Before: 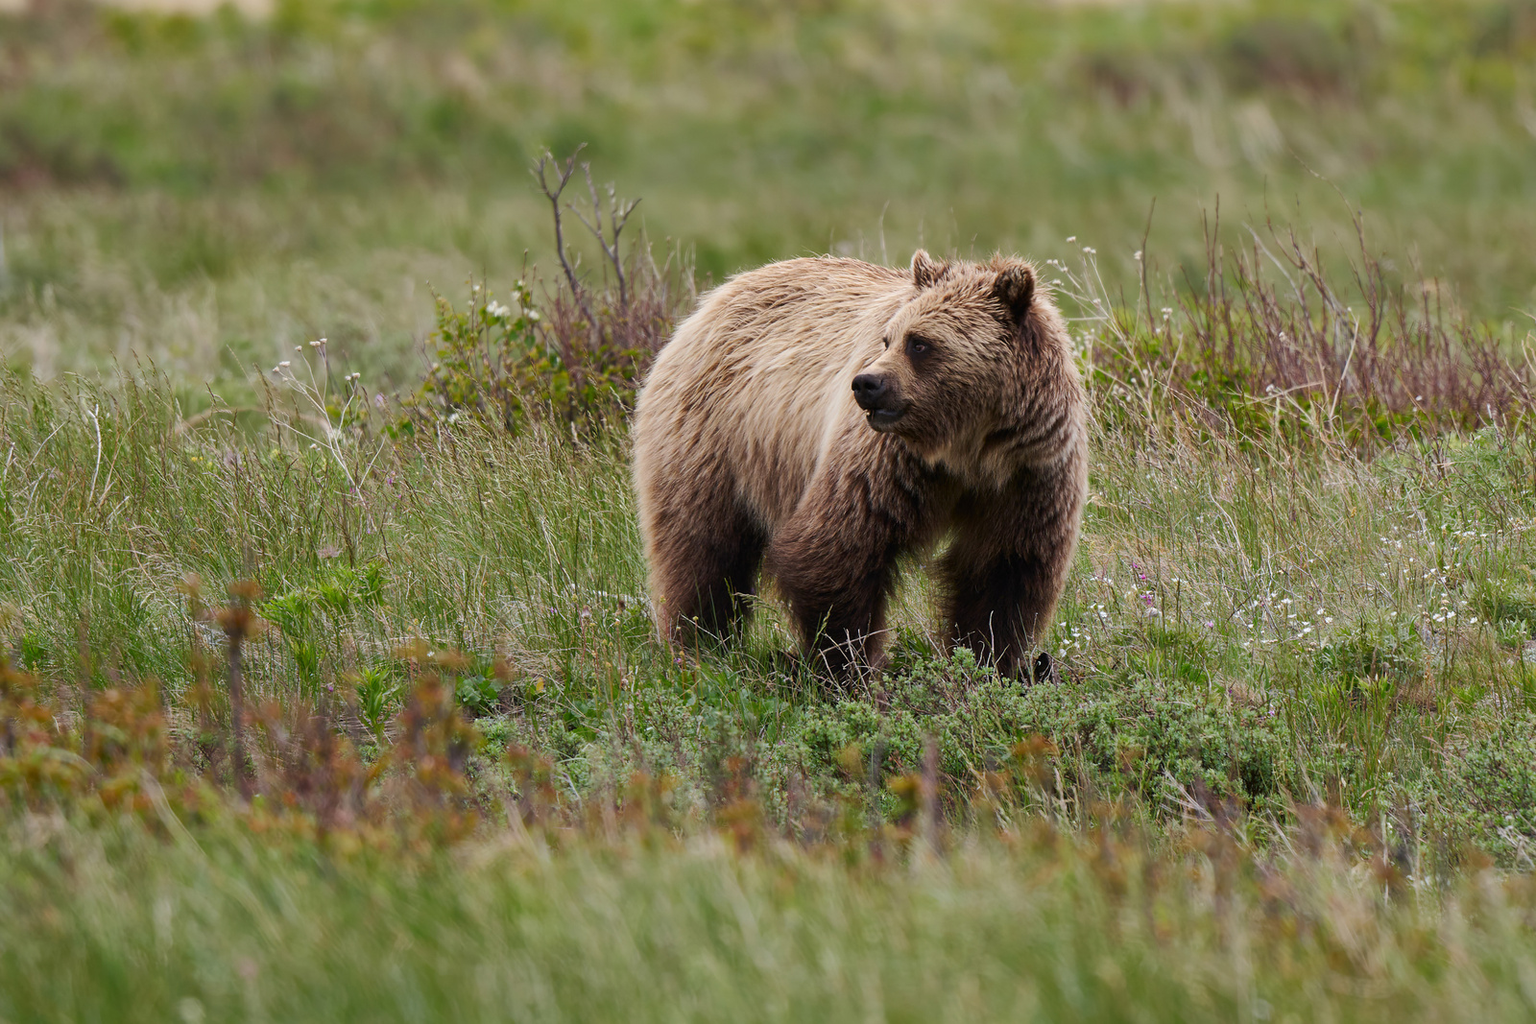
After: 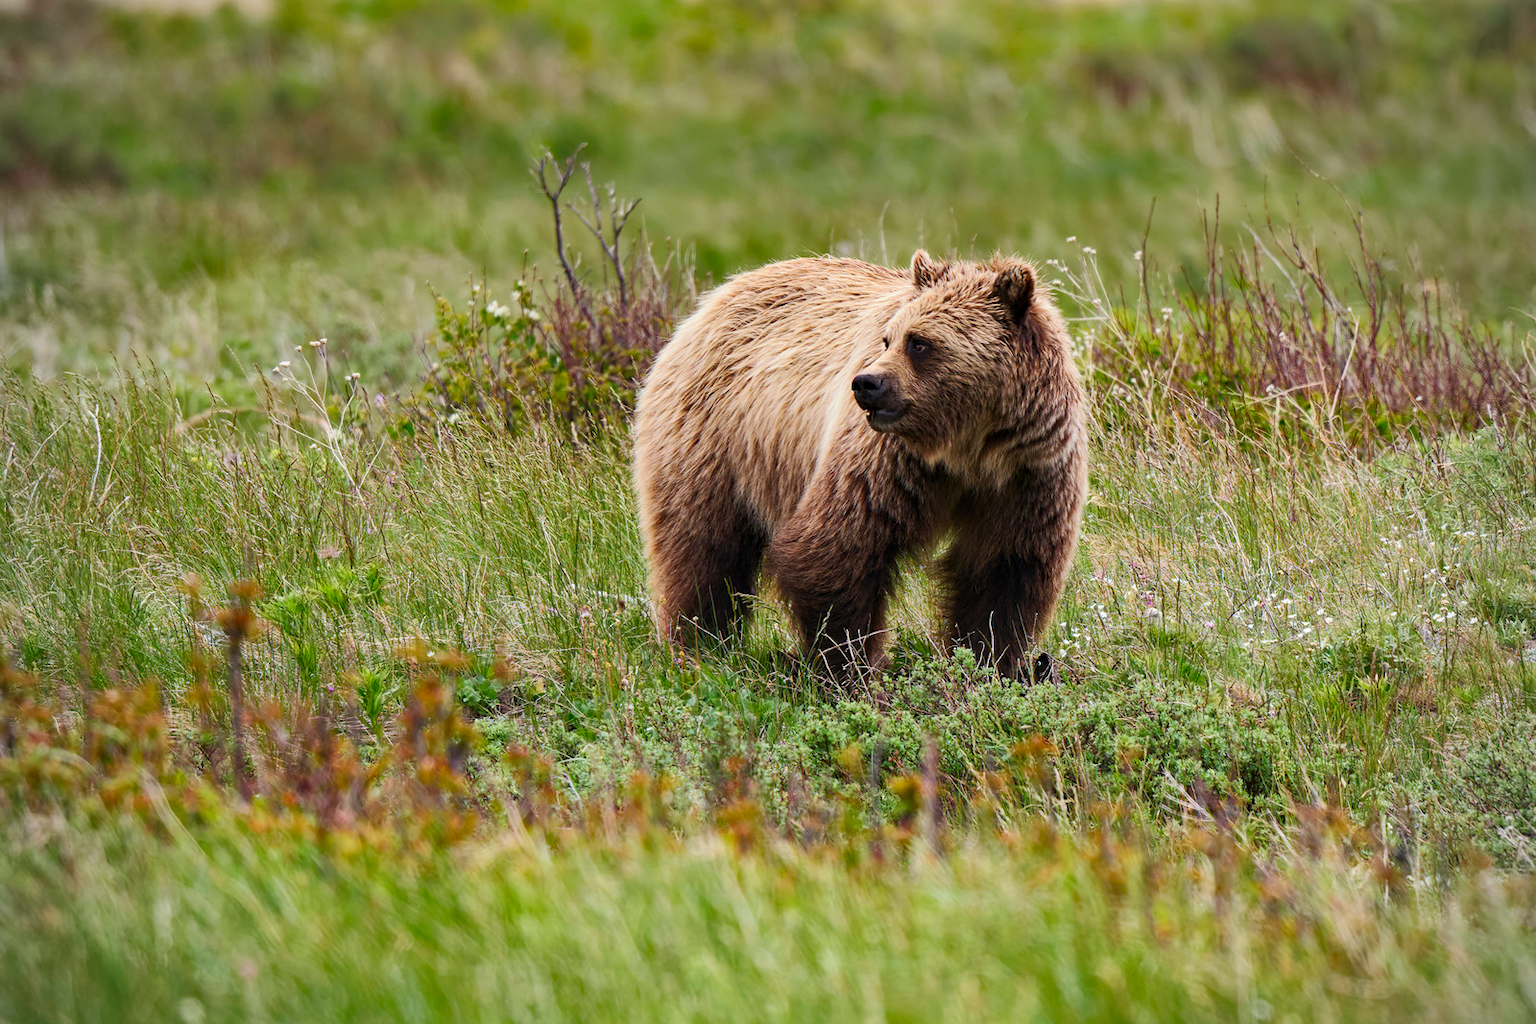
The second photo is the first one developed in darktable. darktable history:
split-toning: shadows › saturation 0.61, highlights › saturation 0.58, balance -28.74, compress 87.36%
graduated density: on, module defaults
haze removal: strength 0.29, distance 0.25, compatibility mode true, adaptive false
defringe: on, module defaults
vibrance: on, module defaults
local contrast: highlights 100%, shadows 100%, detail 120%, midtone range 0.2
contrast brightness saturation: contrast 0.24, brightness 0.26, saturation 0.39
vignetting: fall-off radius 63.6%
